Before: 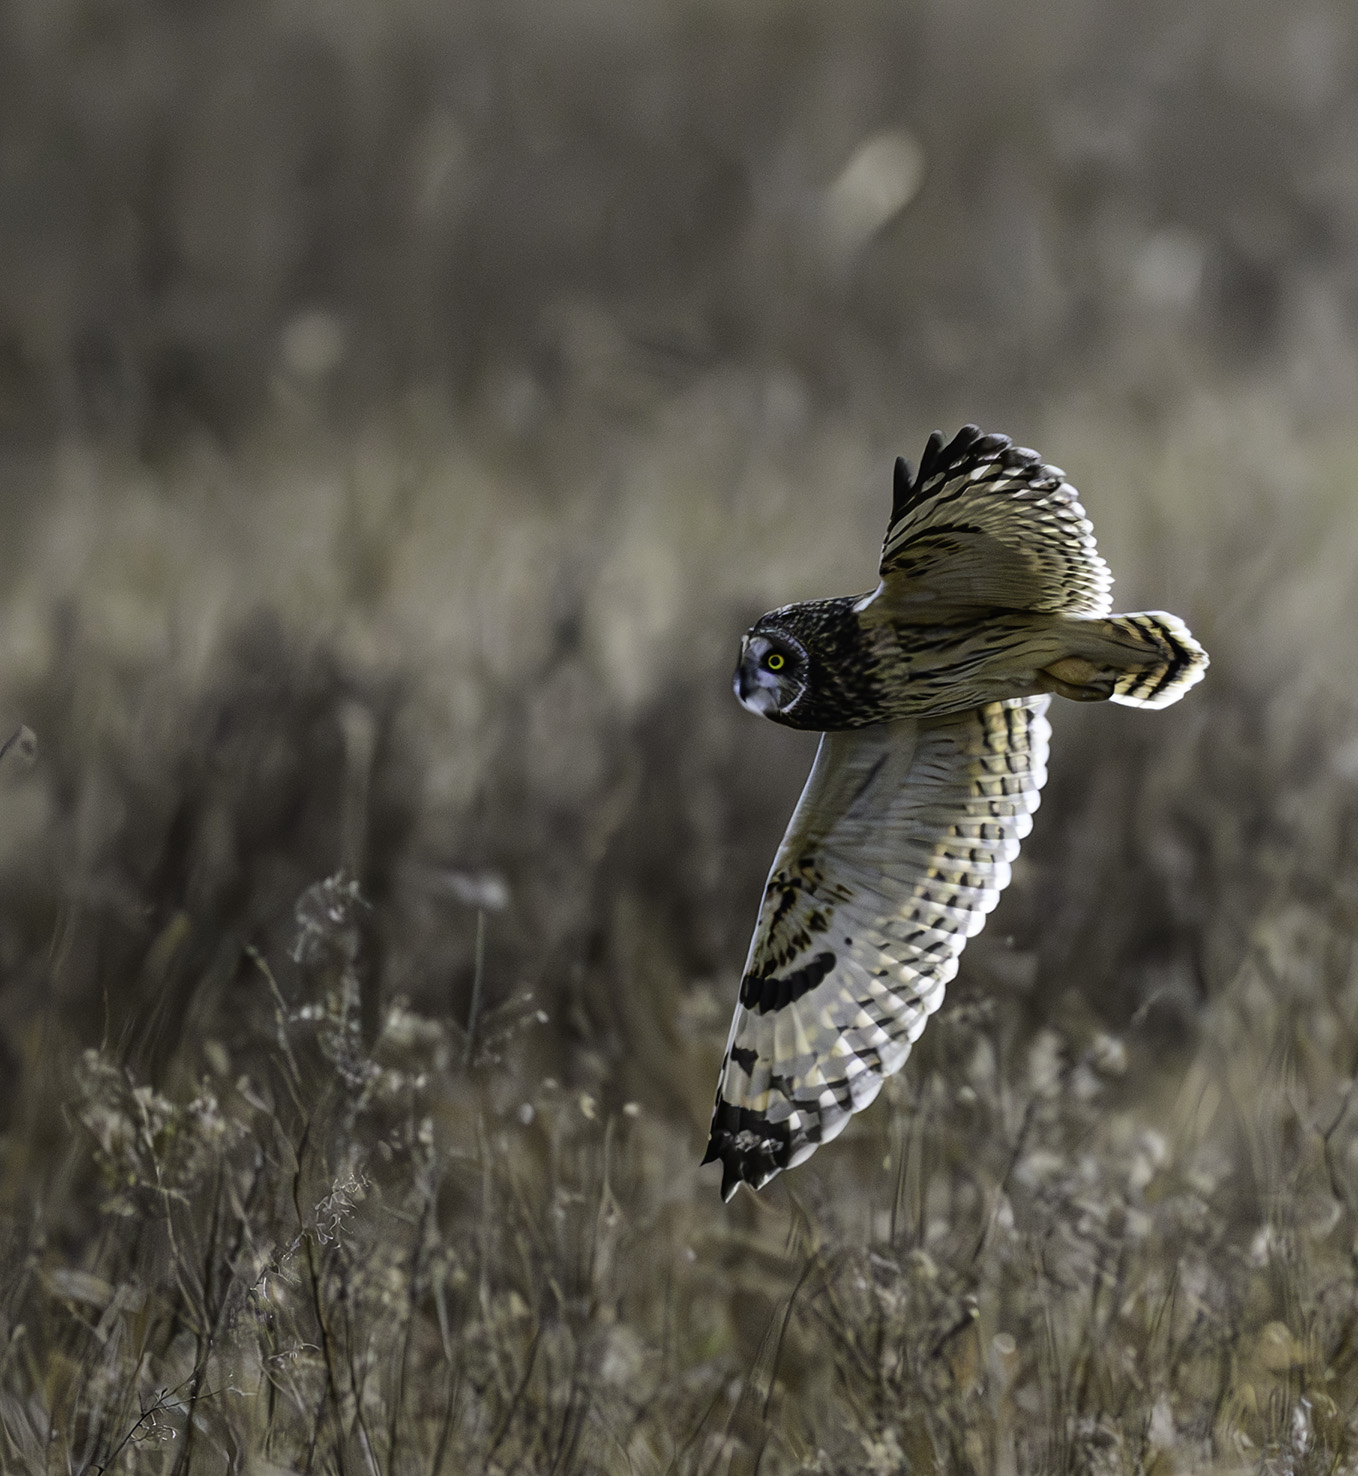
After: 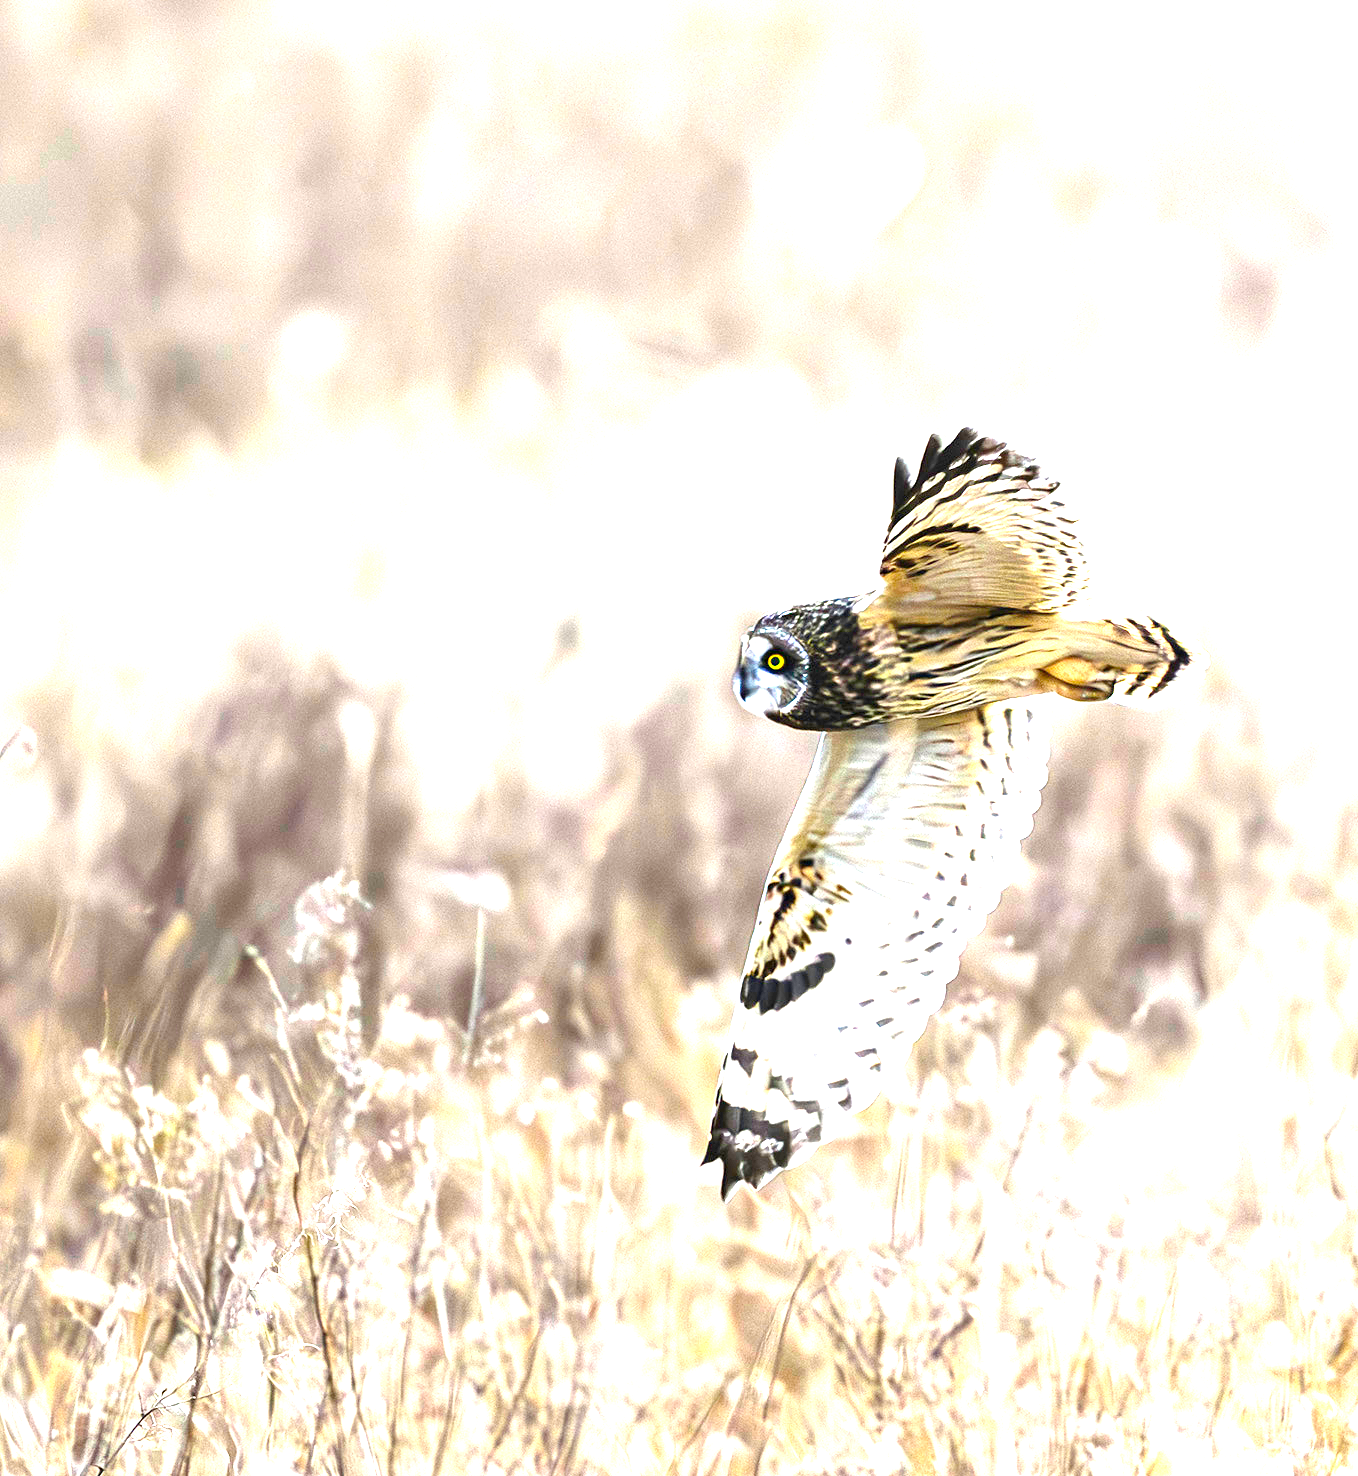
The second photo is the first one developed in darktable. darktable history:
exposure: exposure 3.1 EV, compensate highlight preservation false
